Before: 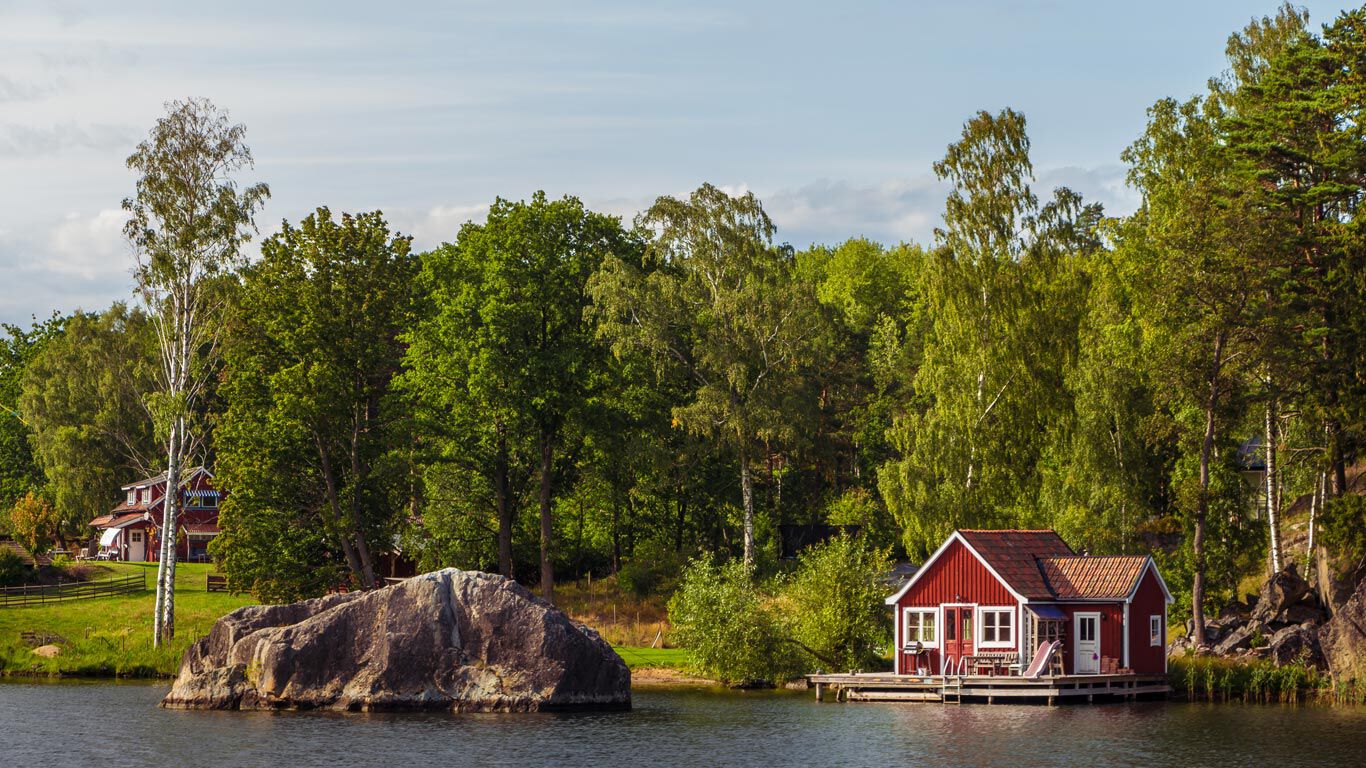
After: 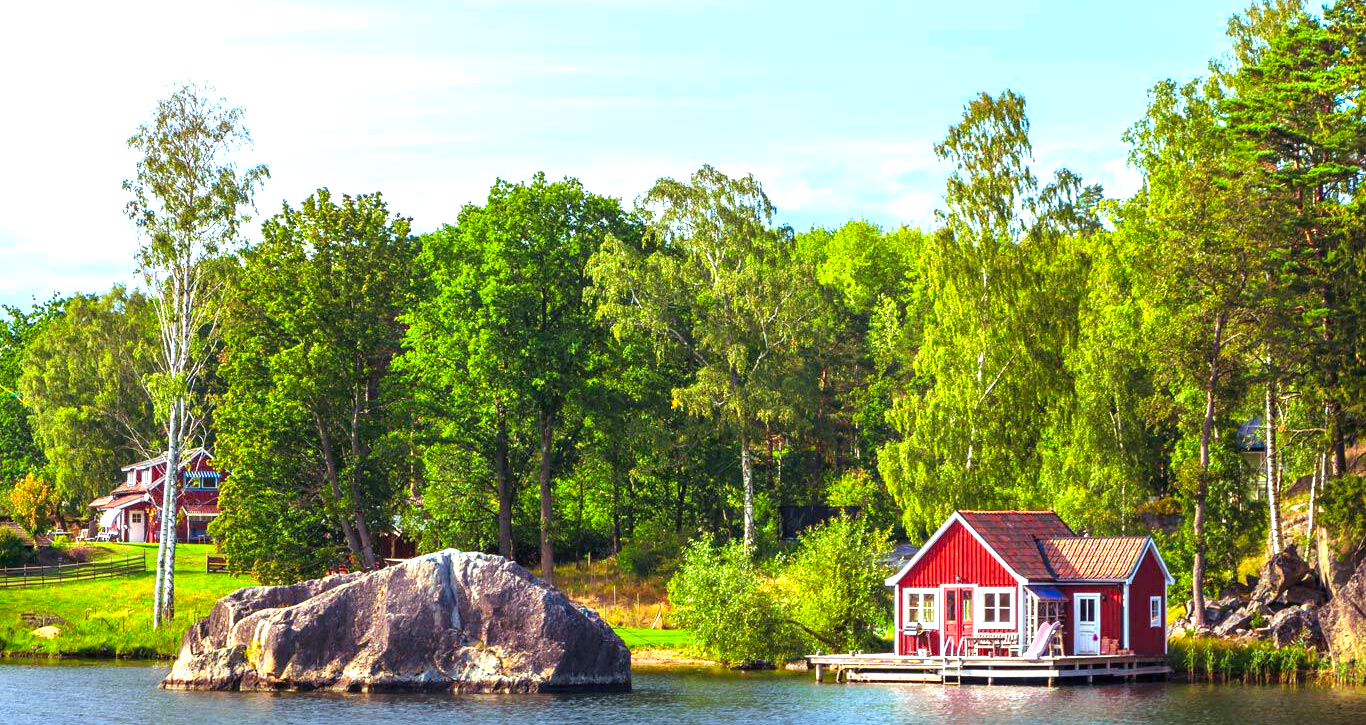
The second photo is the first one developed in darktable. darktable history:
crop and rotate: top 2.479%, bottom 3.018%
color calibration: illuminant Planckian (black body), x 0.378, y 0.375, temperature 4065 K
color correction: saturation 1.34
exposure: black level correction 0, exposure 1.45 EV, compensate exposure bias true, compensate highlight preservation false
